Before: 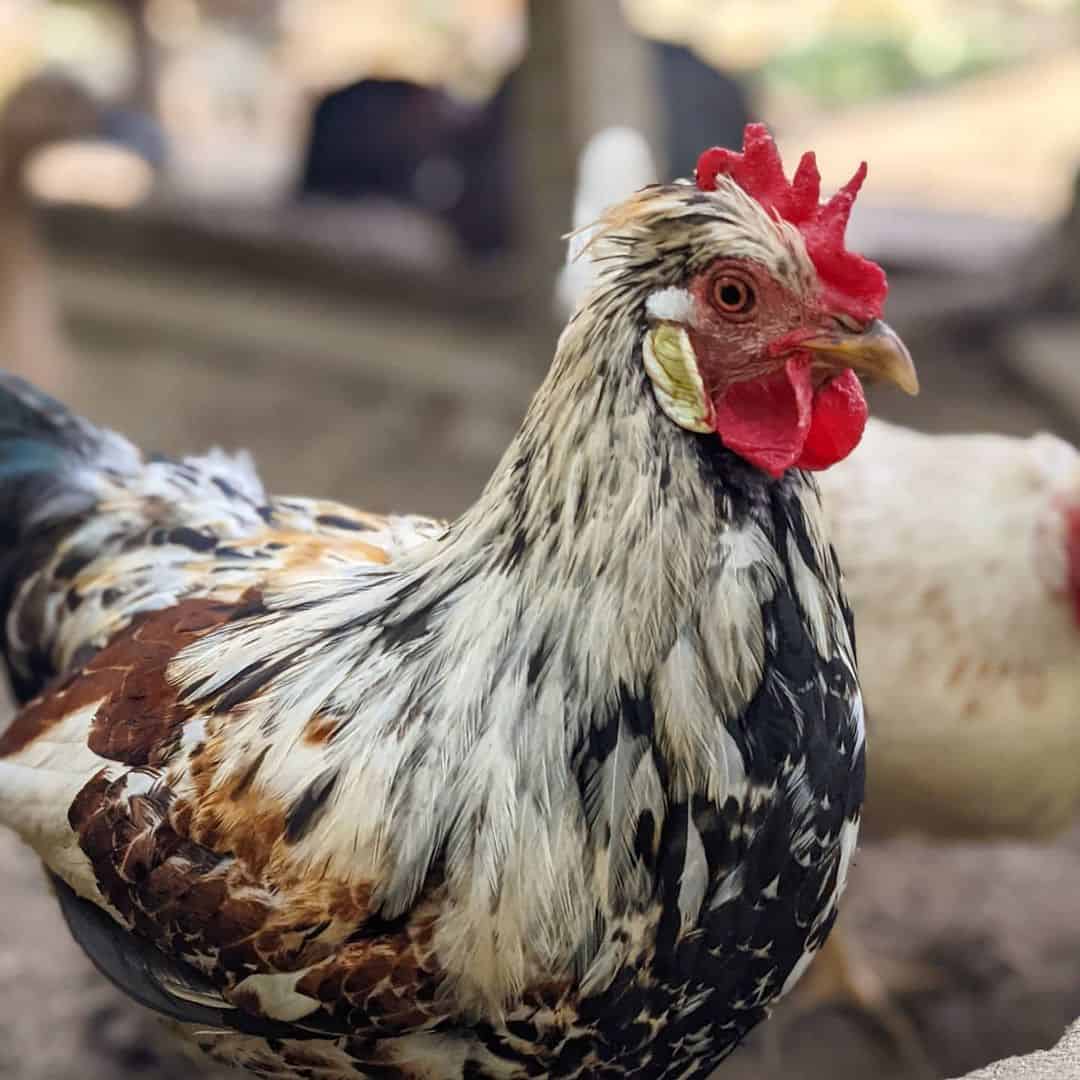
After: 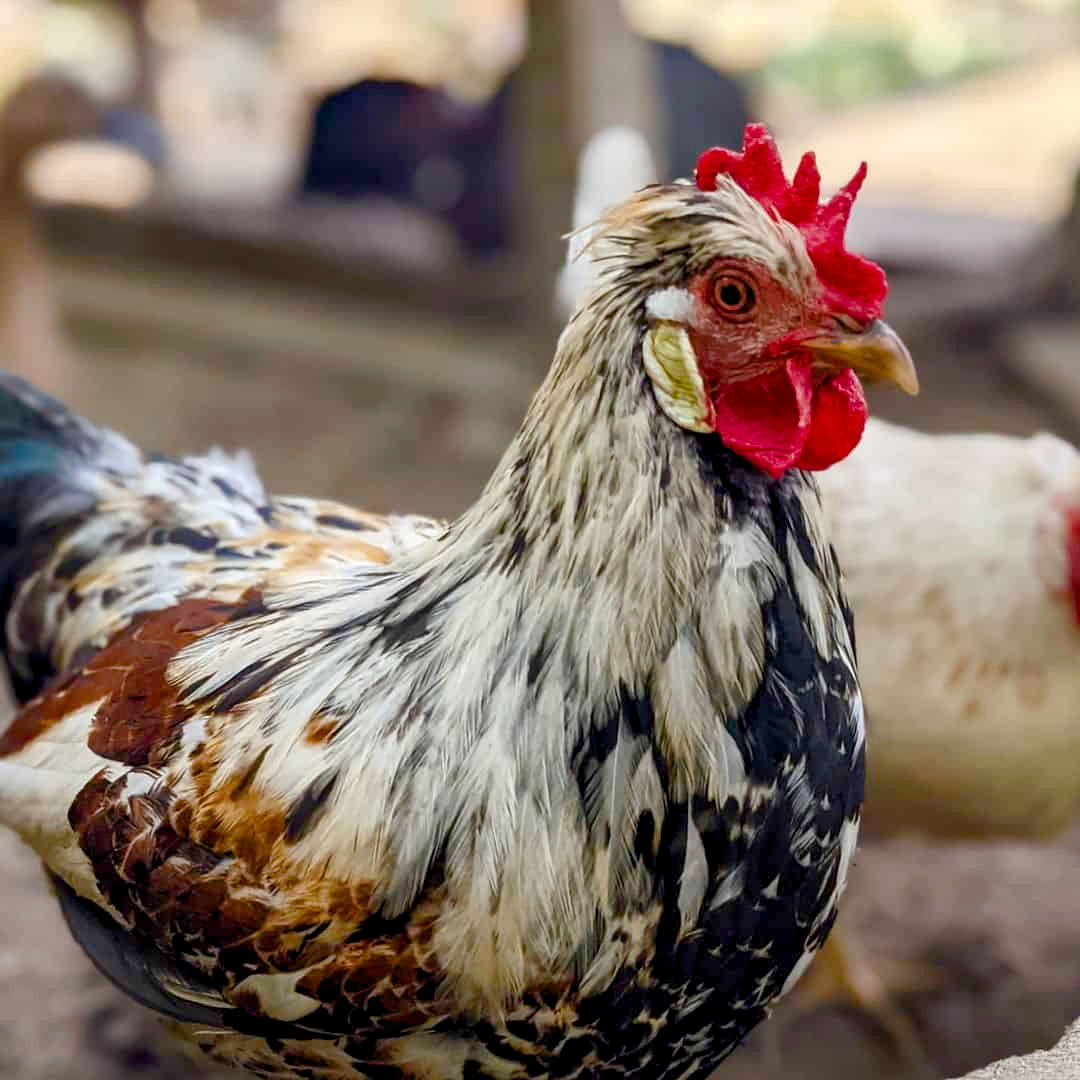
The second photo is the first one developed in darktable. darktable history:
color balance rgb: shadows lift › hue 86.4°, global offset › luminance -0.485%, linear chroma grading › global chroma 15.63%, perceptual saturation grading › global saturation 25.157%, perceptual saturation grading › highlights -50.265%, perceptual saturation grading › shadows 30.545%
tone equalizer: edges refinement/feathering 500, mask exposure compensation -1.57 EV, preserve details no
